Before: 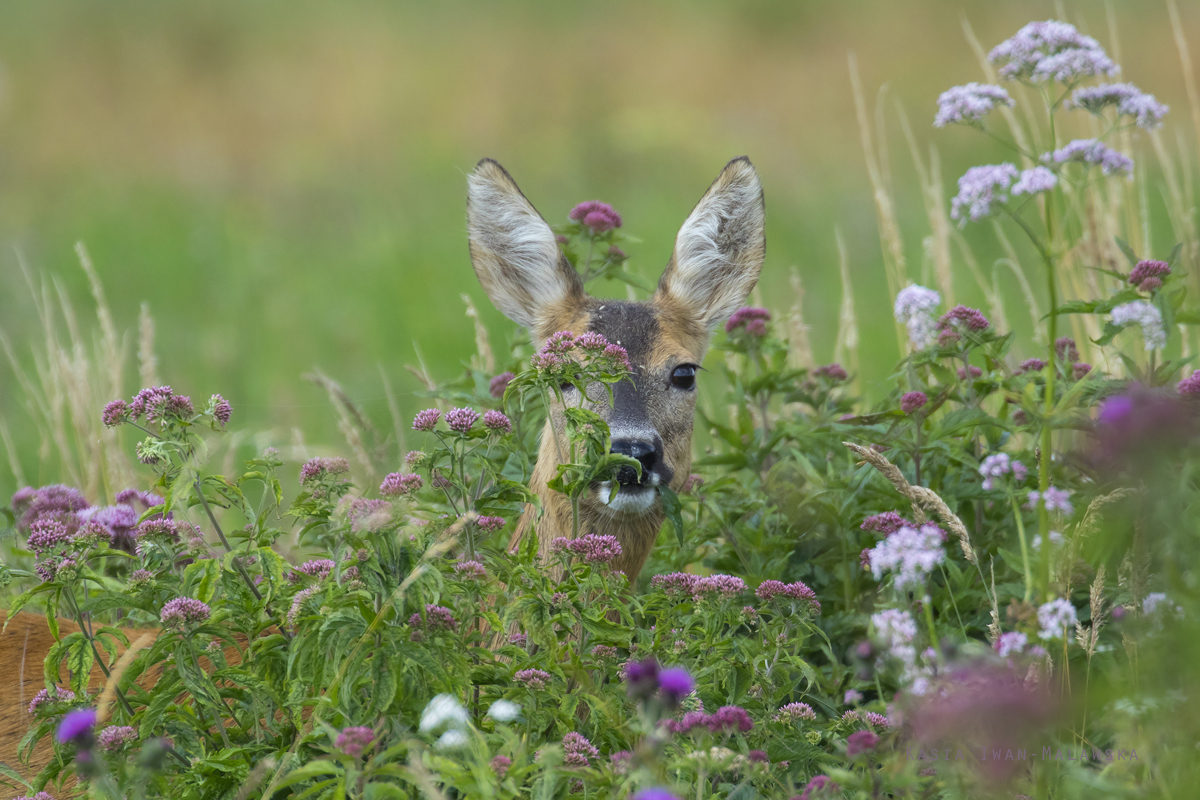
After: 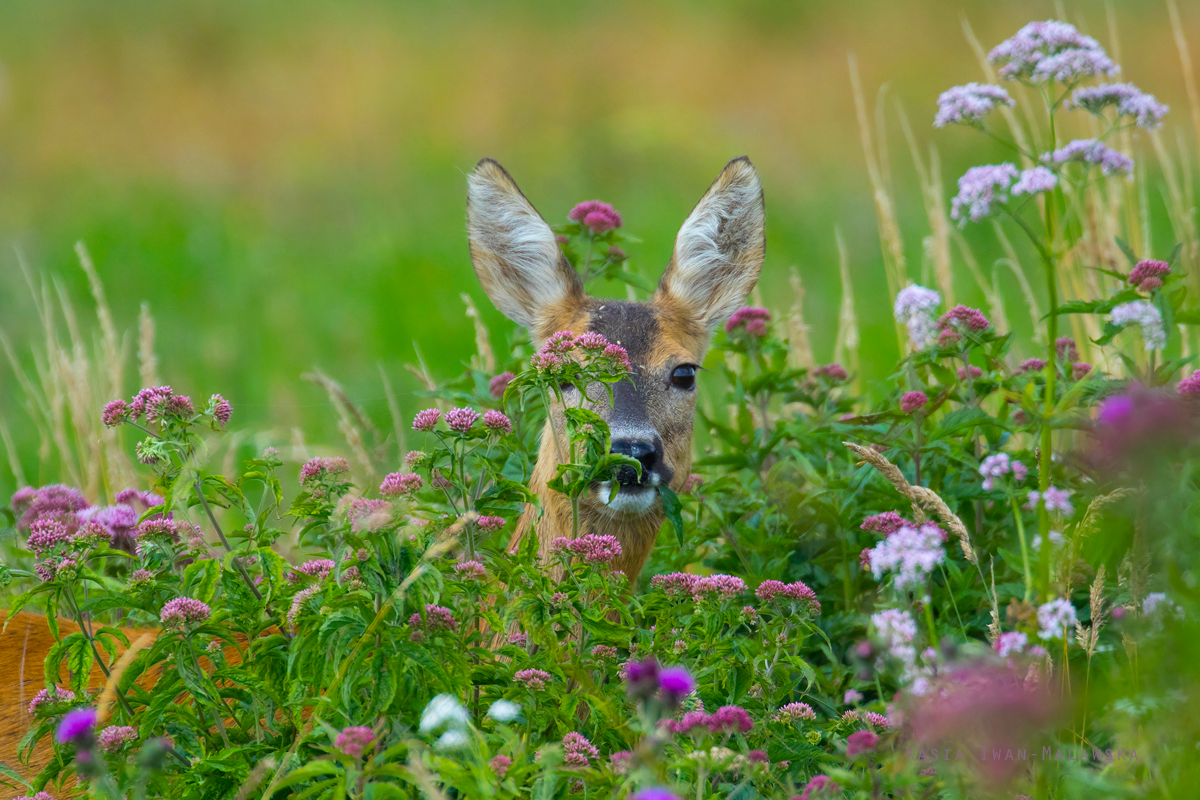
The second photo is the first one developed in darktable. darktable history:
shadows and highlights: low approximation 0.01, soften with gaussian
color balance rgb: perceptual saturation grading › global saturation 25%, global vibrance 20%
